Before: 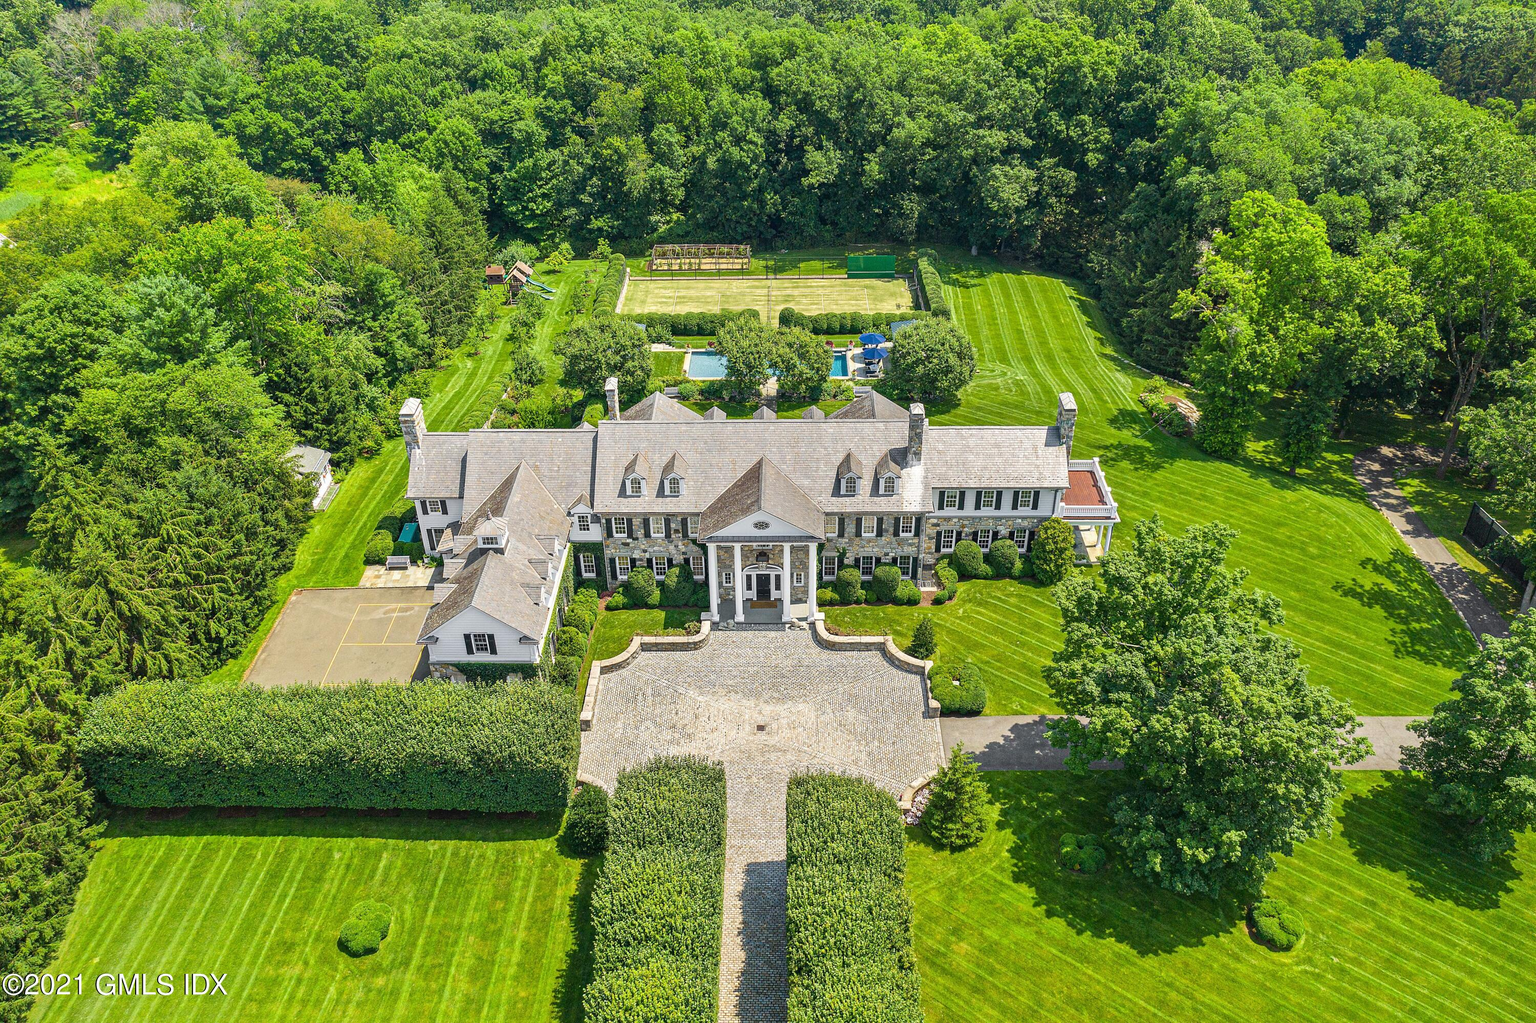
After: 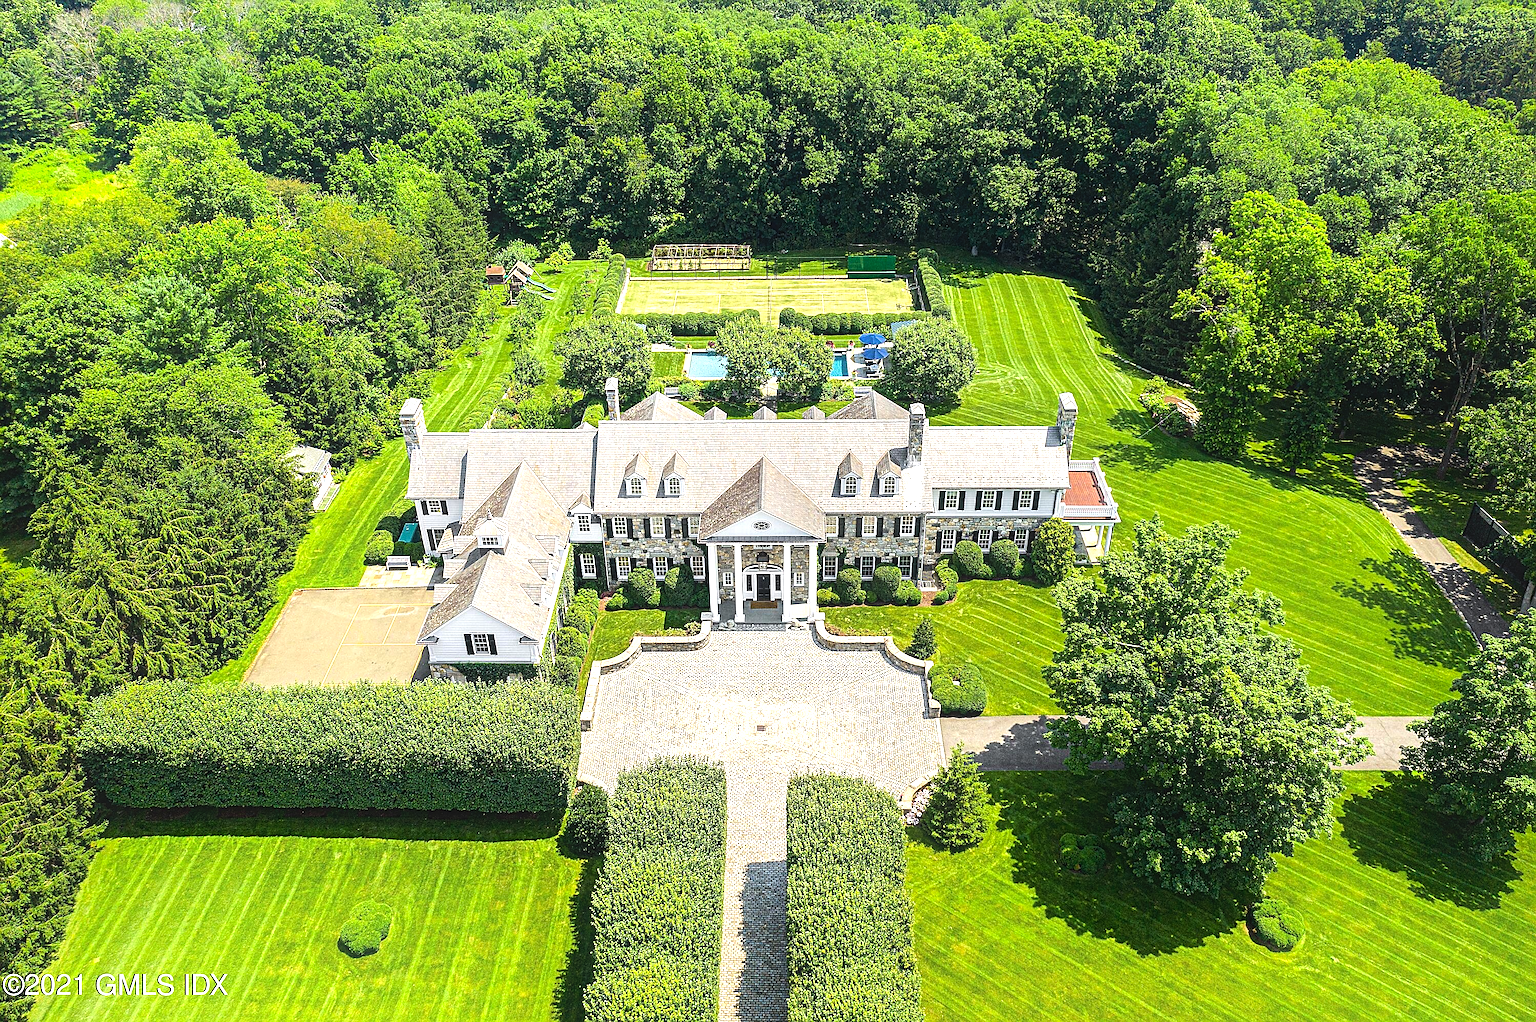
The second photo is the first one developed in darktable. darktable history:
sharpen: on, module defaults
contrast equalizer: octaves 7, y [[0.439, 0.44, 0.442, 0.457, 0.493, 0.498], [0.5 ×6], [0.5 ×6], [0 ×6], [0 ×6]]
tone equalizer: -8 EV -1.09 EV, -7 EV -1.01 EV, -6 EV -0.853 EV, -5 EV -0.553 EV, -3 EV 0.568 EV, -2 EV 0.888 EV, -1 EV 1 EV, +0 EV 1.08 EV, smoothing diameter 2.16%, edges refinement/feathering 18.87, mask exposure compensation -1.57 EV, filter diffusion 5
